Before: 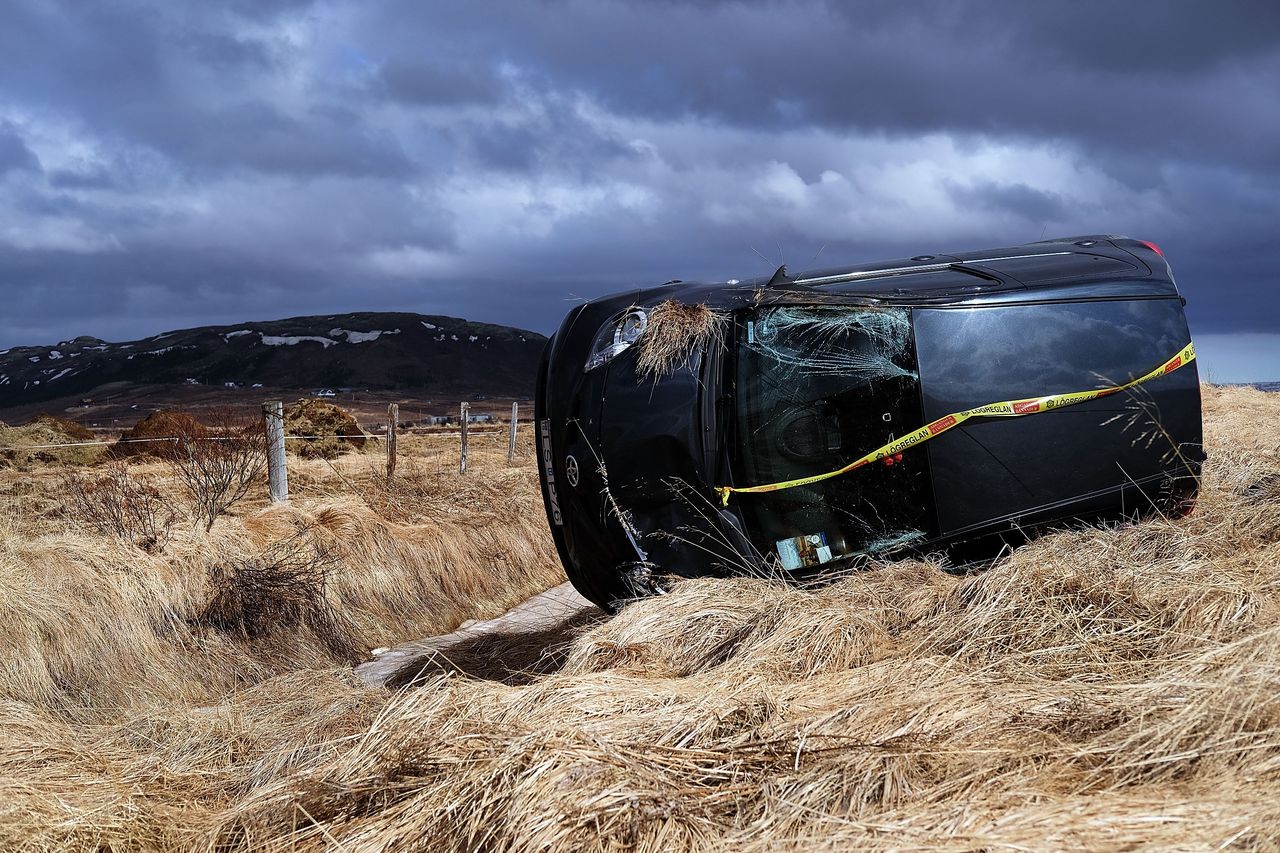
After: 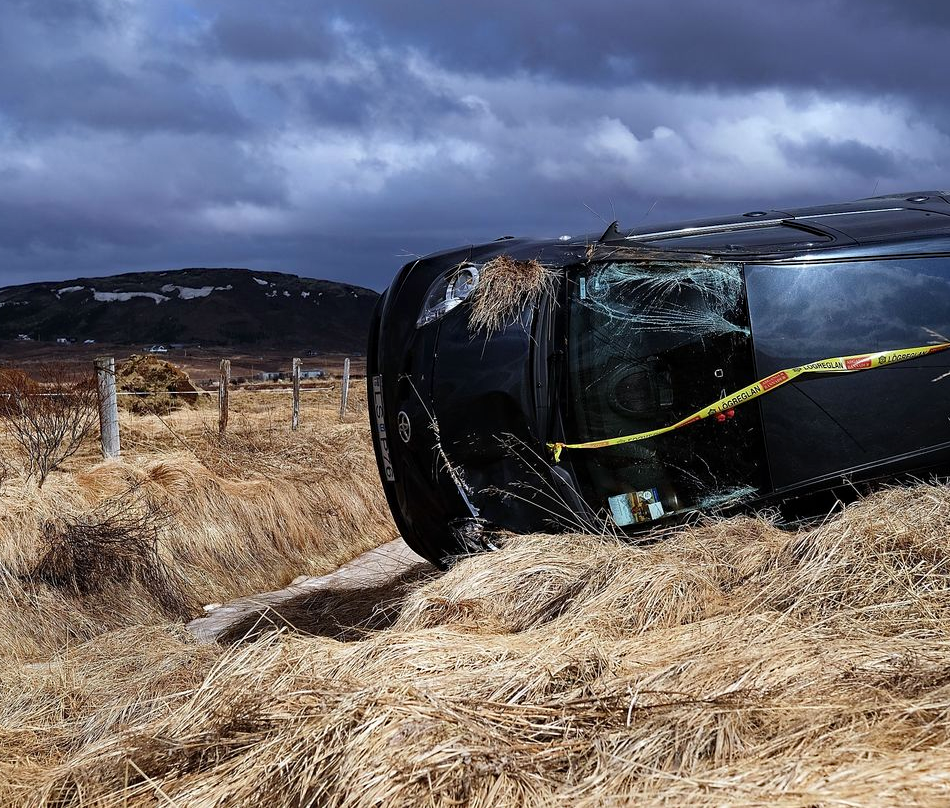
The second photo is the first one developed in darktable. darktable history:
crop and rotate: left 13.15%, top 5.251%, right 12.609%
haze removal: compatibility mode true, adaptive false
